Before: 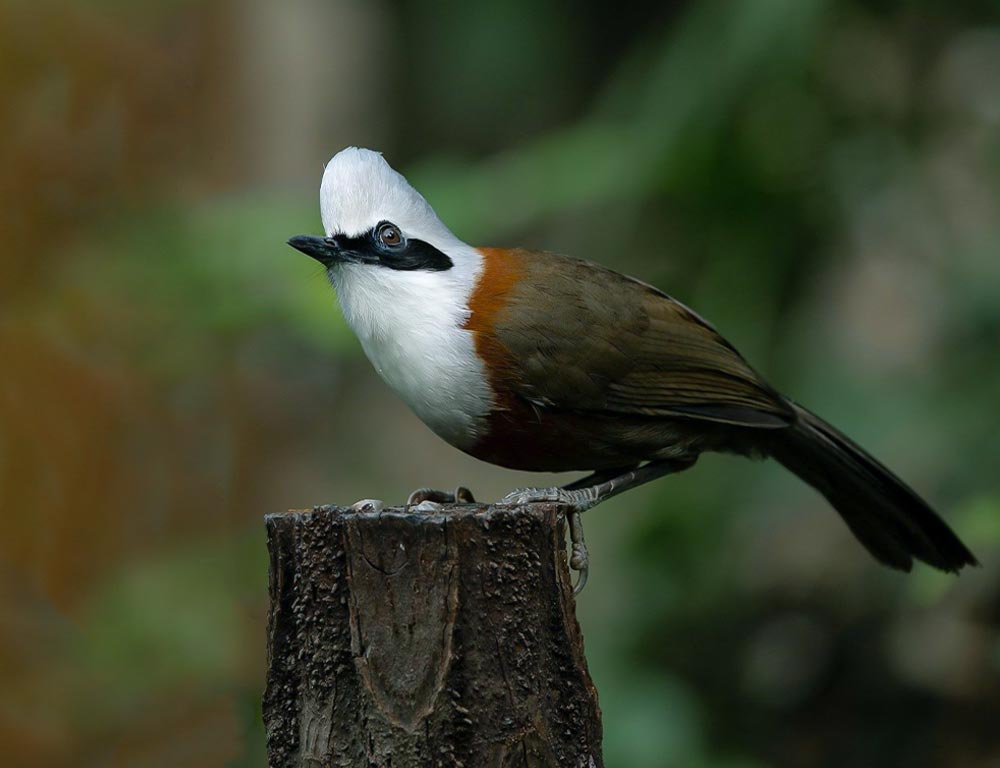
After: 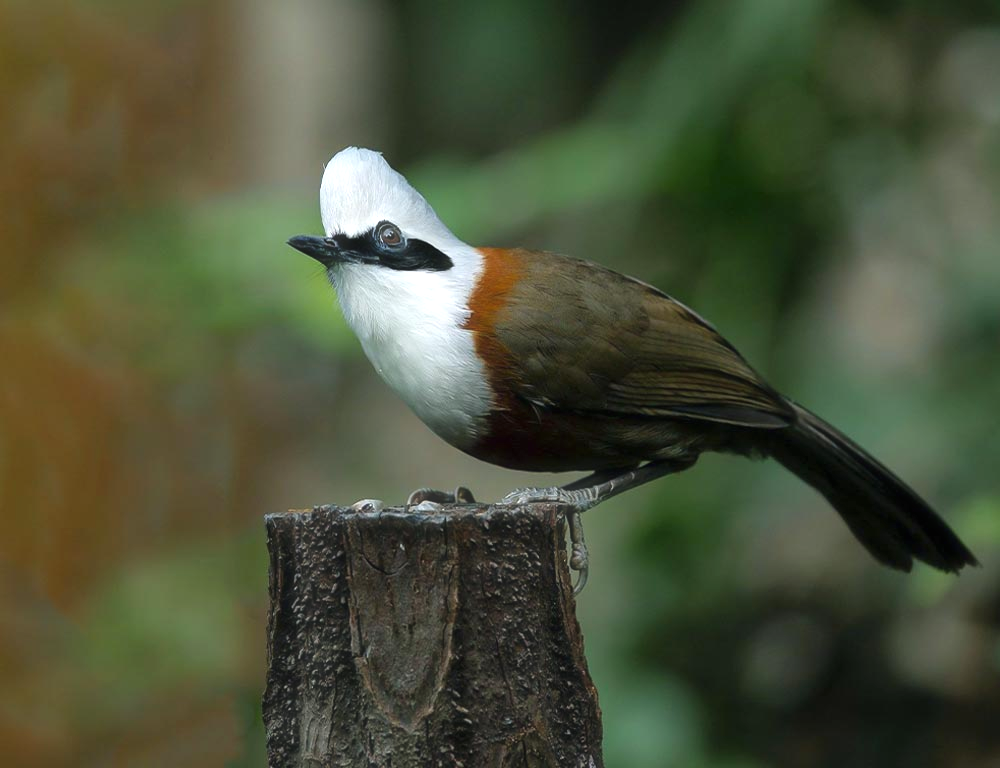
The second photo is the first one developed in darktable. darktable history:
haze removal: strength -0.104, compatibility mode true, adaptive false
exposure: black level correction 0, exposure 0.5 EV, compensate highlight preservation false
